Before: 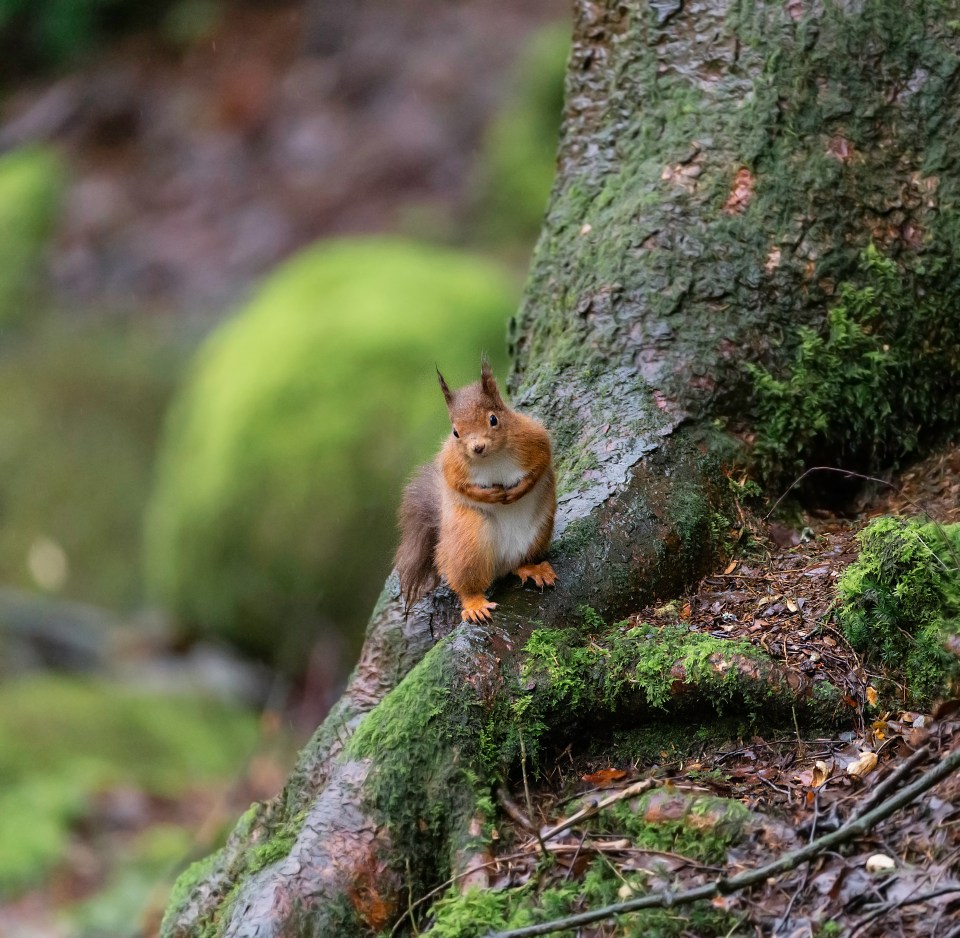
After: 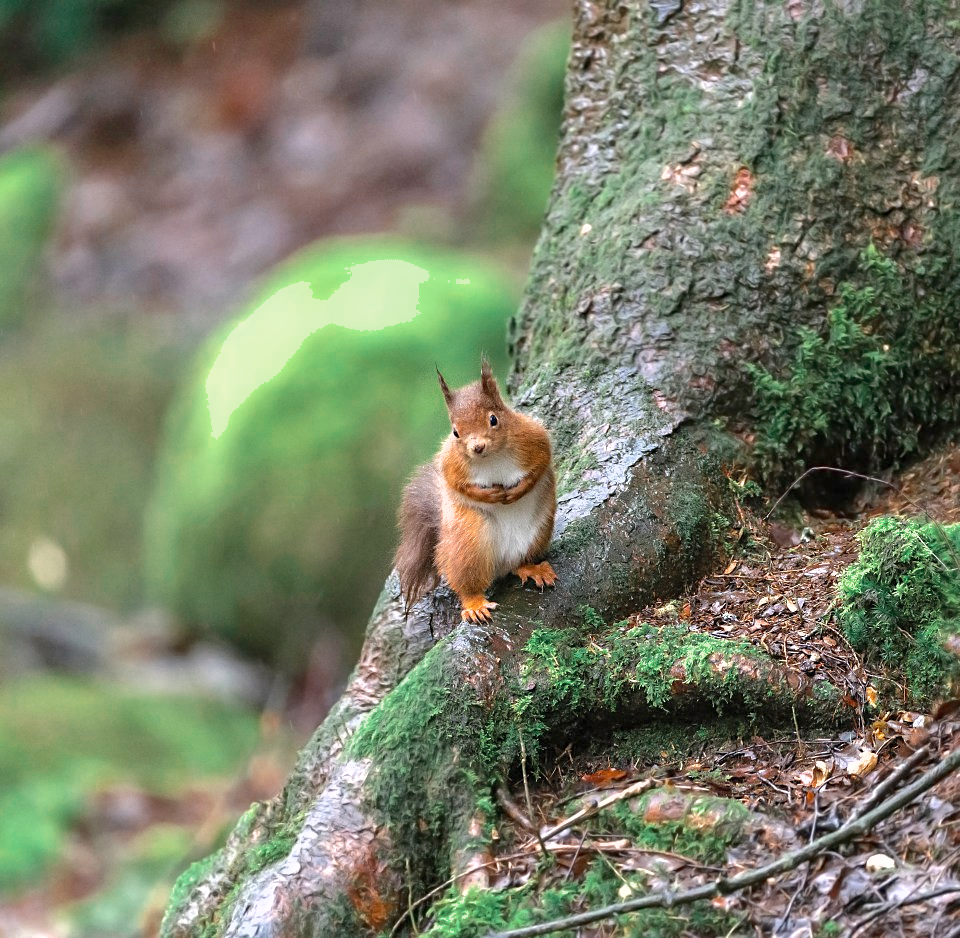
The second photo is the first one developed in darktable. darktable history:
sharpen: amount 0.203
tone equalizer: edges refinement/feathering 500, mask exposure compensation -1.57 EV, preserve details guided filter
shadows and highlights: on, module defaults
exposure: black level correction 0, exposure 1 EV, compensate exposure bias true, compensate highlight preservation false
color zones: curves: ch0 [(0, 0.5) (0.125, 0.4) (0.25, 0.5) (0.375, 0.4) (0.5, 0.4) (0.625, 0.35) (0.75, 0.35) (0.875, 0.5)]; ch1 [(0, 0.35) (0.125, 0.45) (0.25, 0.35) (0.375, 0.35) (0.5, 0.35) (0.625, 0.35) (0.75, 0.45) (0.875, 0.35)]; ch2 [(0, 0.6) (0.125, 0.5) (0.25, 0.5) (0.375, 0.6) (0.5, 0.6) (0.625, 0.5) (0.75, 0.5) (0.875, 0.5)]
